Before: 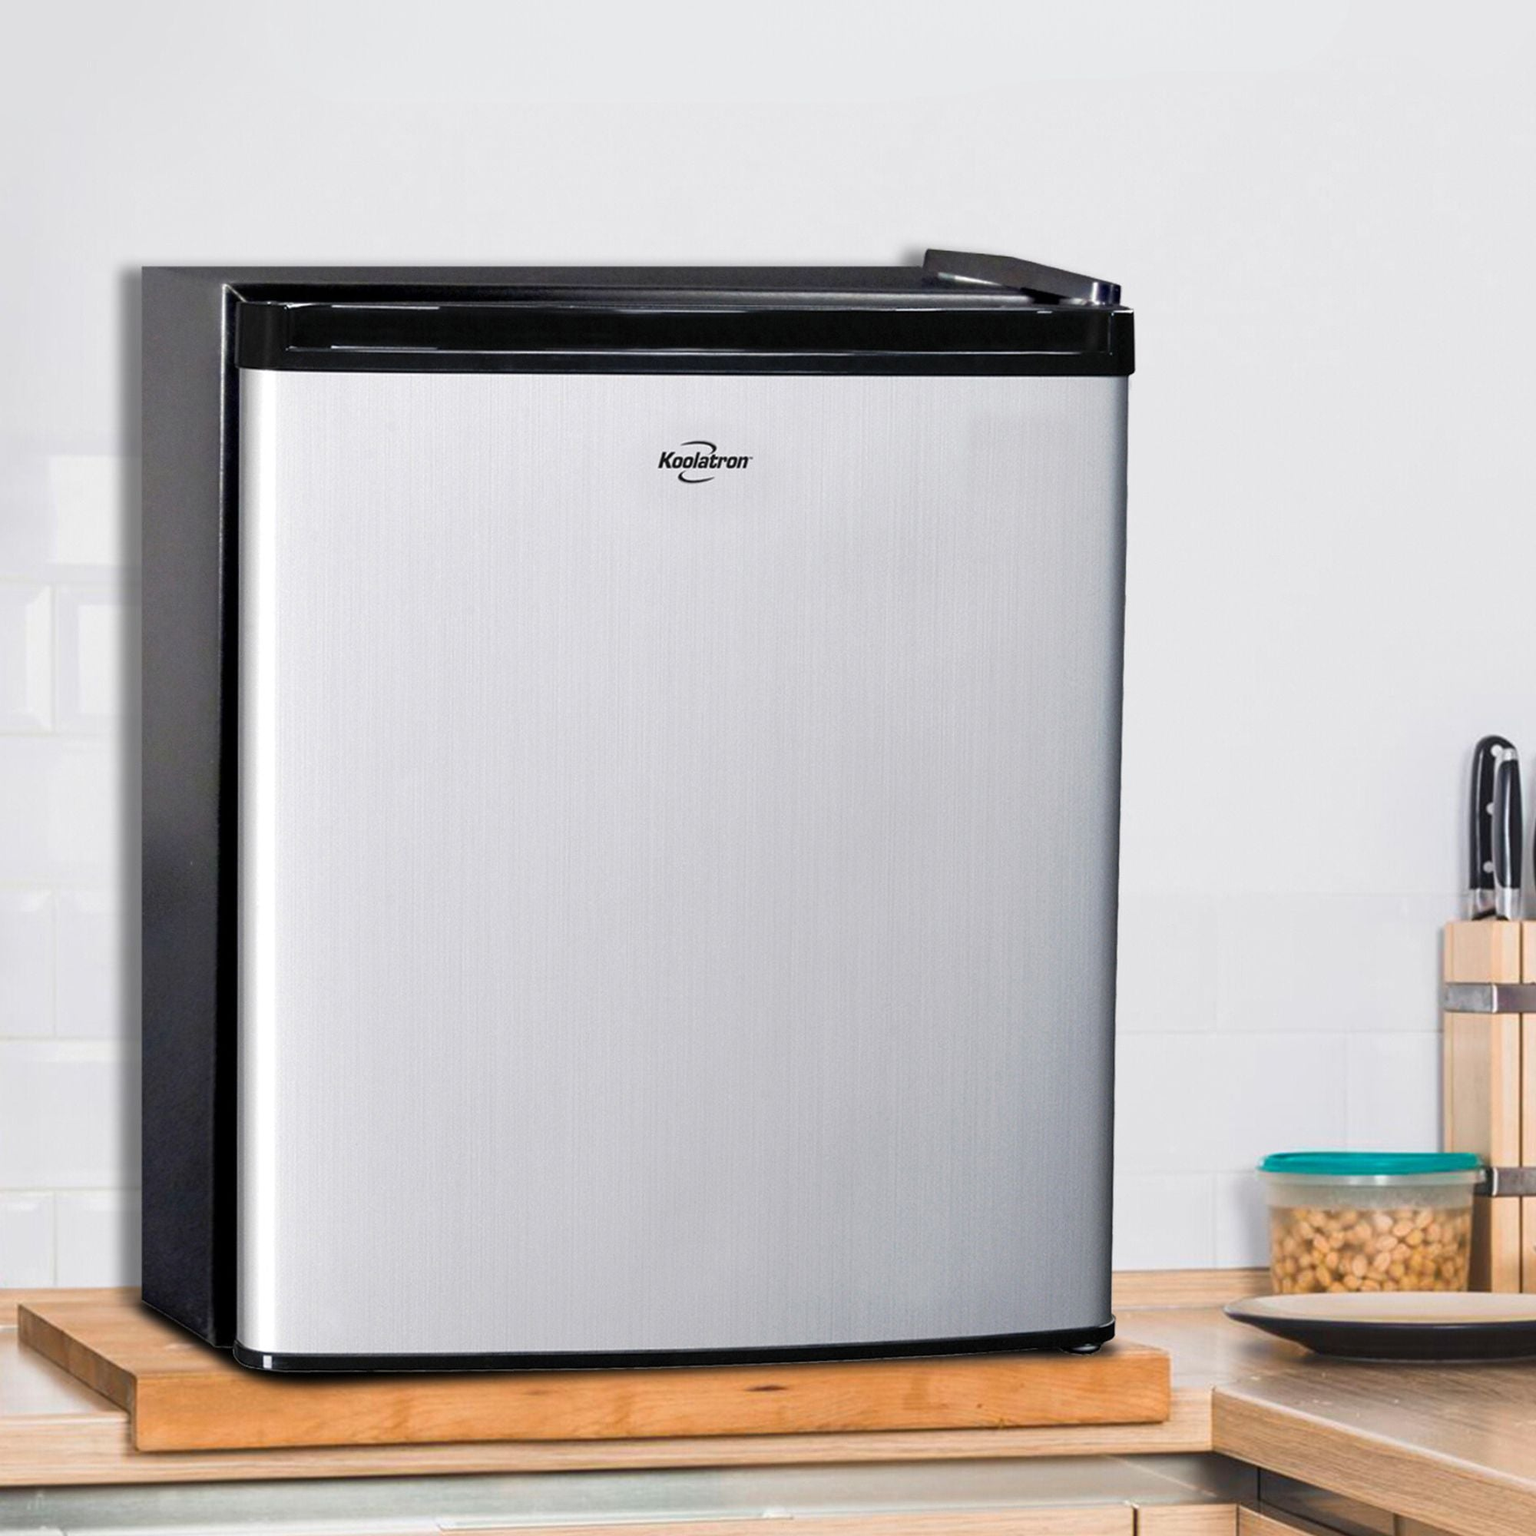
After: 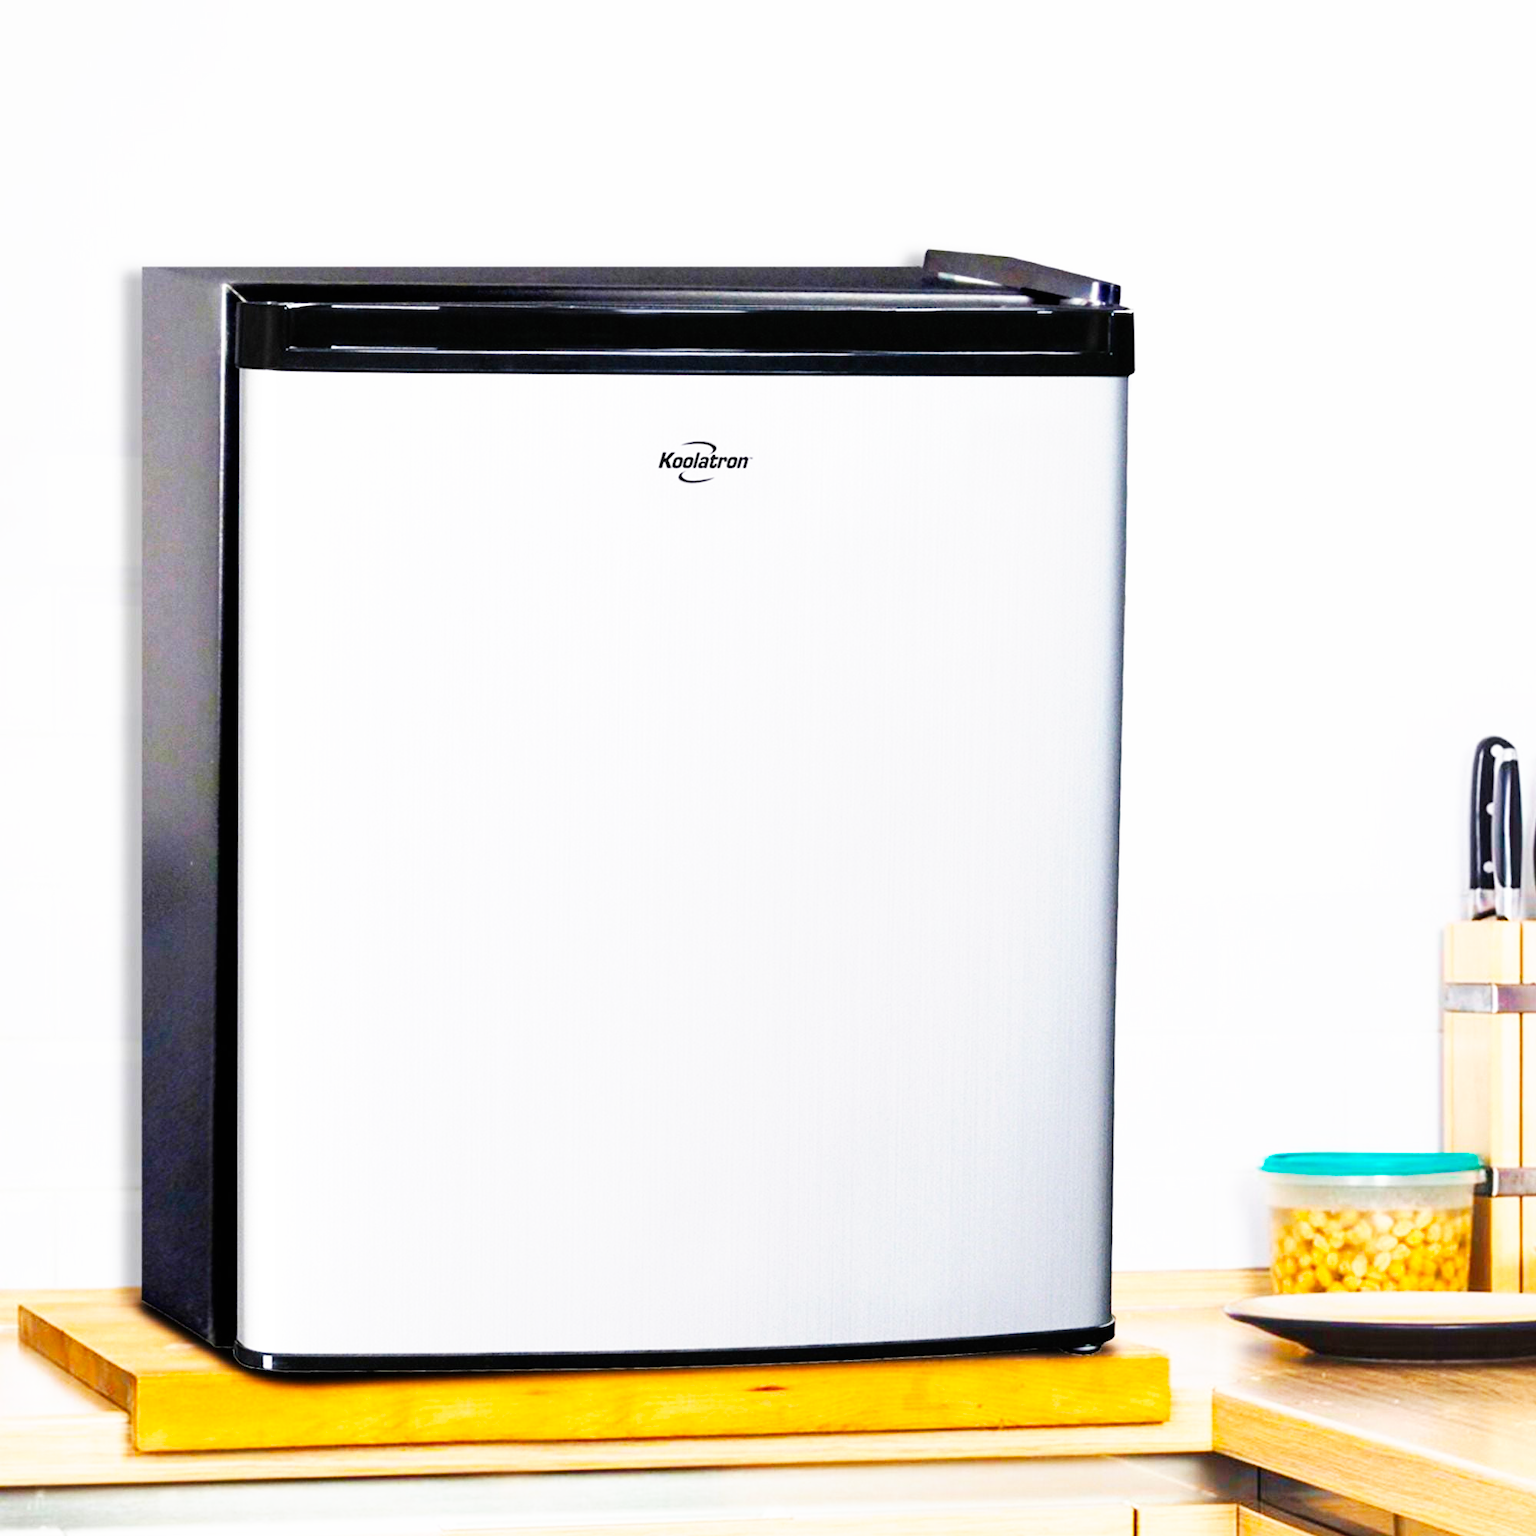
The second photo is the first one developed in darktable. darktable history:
color balance rgb: linear chroma grading › global chroma 15%, perceptual saturation grading › global saturation 30%
base curve: curves: ch0 [(0, 0) (0.007, 0.004) (0.027, 0.03) (0.046, 0.07) (0.207, 0.54) (0.442, 0.872) (0.673, 0.972) (1, 1)], preserve colors none
